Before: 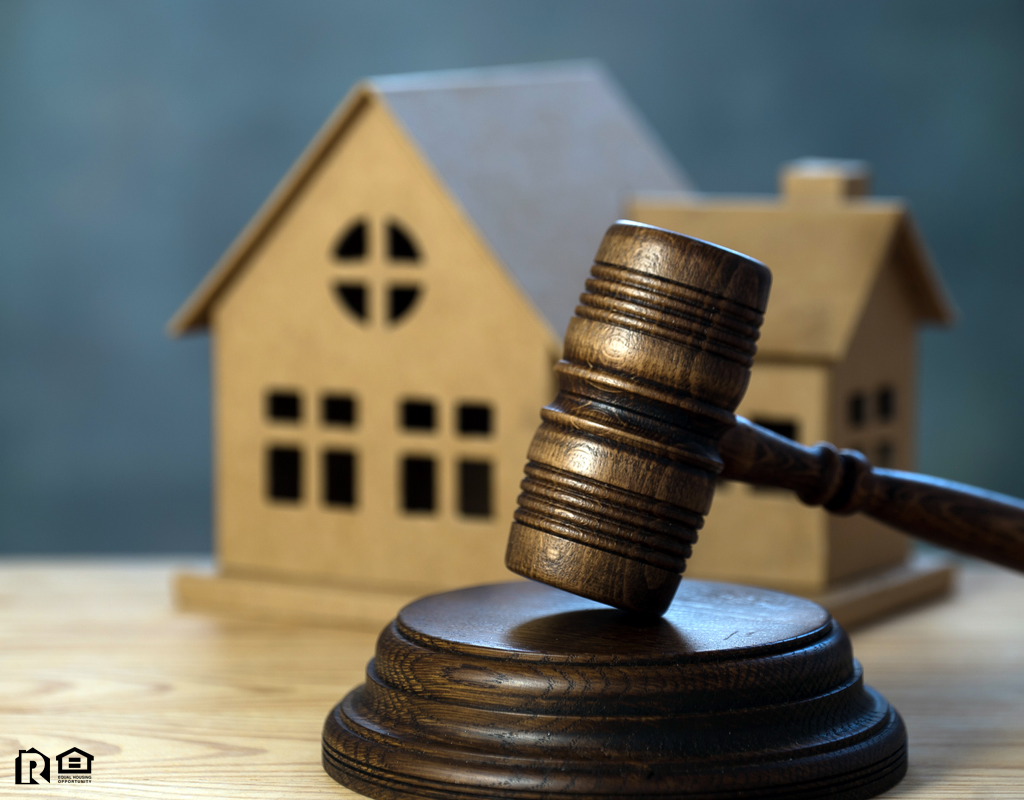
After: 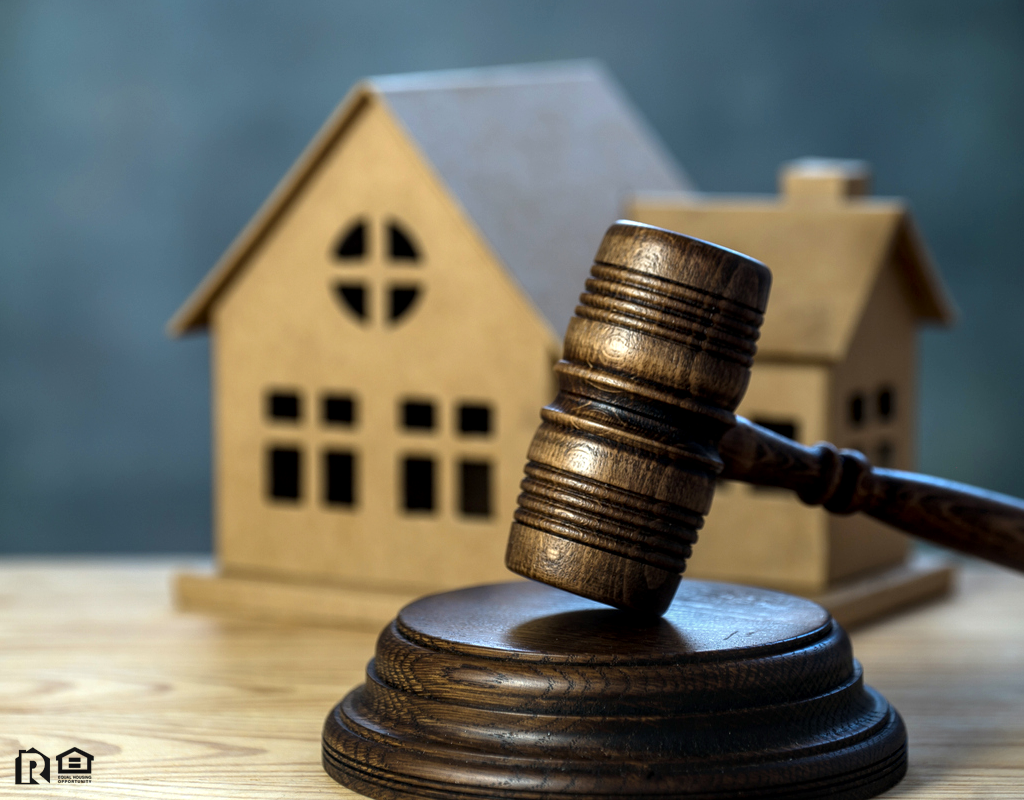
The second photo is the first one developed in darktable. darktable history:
local contrast: detail 130%
white balance: red 1, blue 1
